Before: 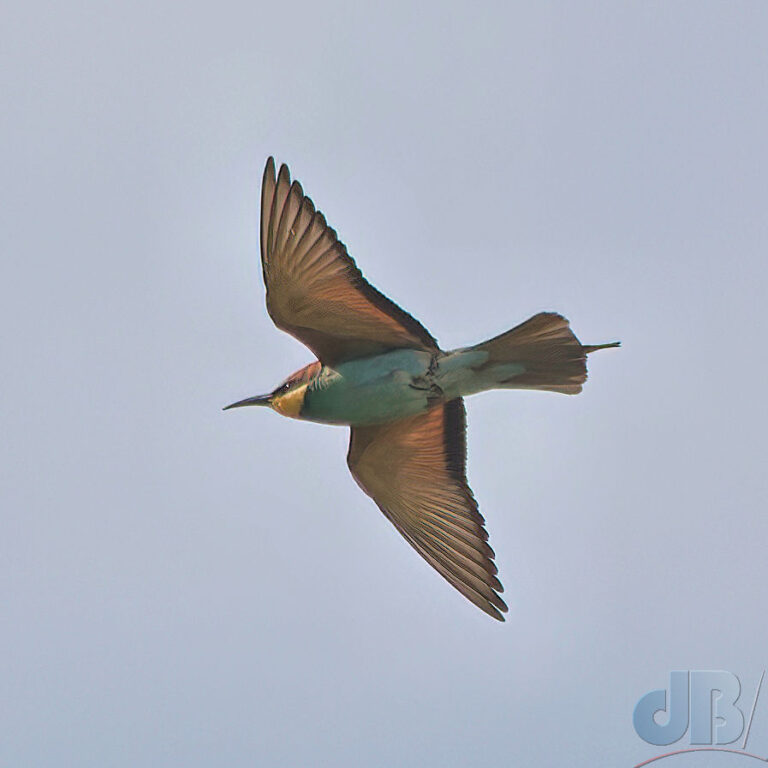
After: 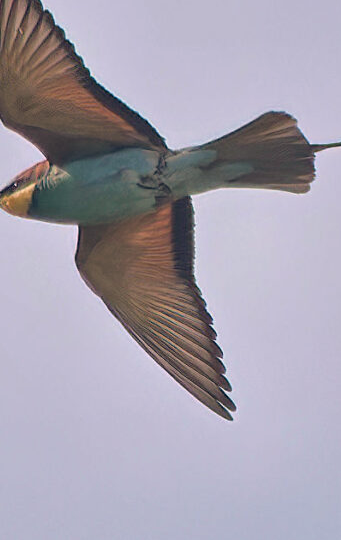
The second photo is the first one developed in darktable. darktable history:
contrast brightness saturation: saturation -0.05
crop: left 35.432%, top 26.233%, right 20.145%, bottom 3.432%
color balance rgb: shadows lift › hue 87.51°, highlights gain › chroma 3.21%, highlights gain › hue 55.1°, global offset › chroma 0.15%, global offset › hue 253.66°, linear chroma grading › global chroma 0.5%
white balance: red 0.984, blue 1.059
